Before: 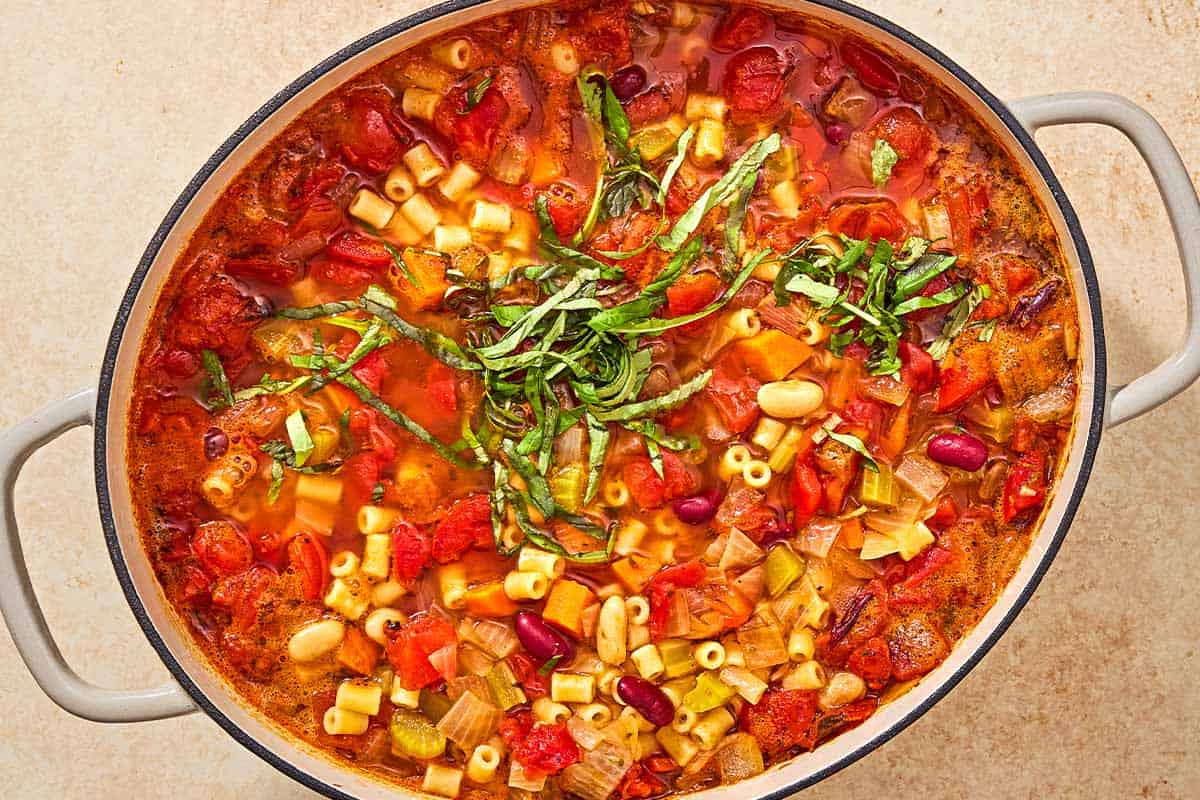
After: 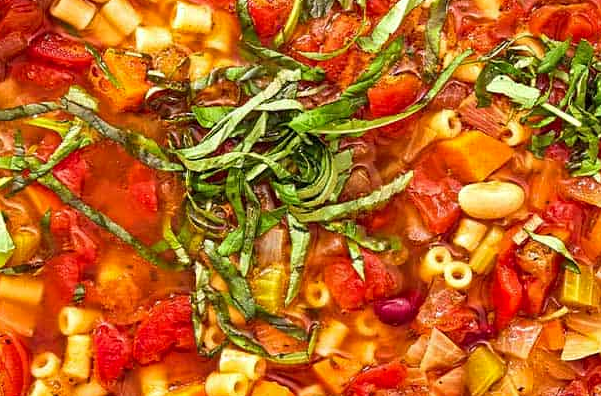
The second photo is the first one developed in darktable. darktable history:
haze removal: compatibility mode true, adaptive false
crop: left 24.942%, top 24.935%, right 24.944%, bottom 25.504%
